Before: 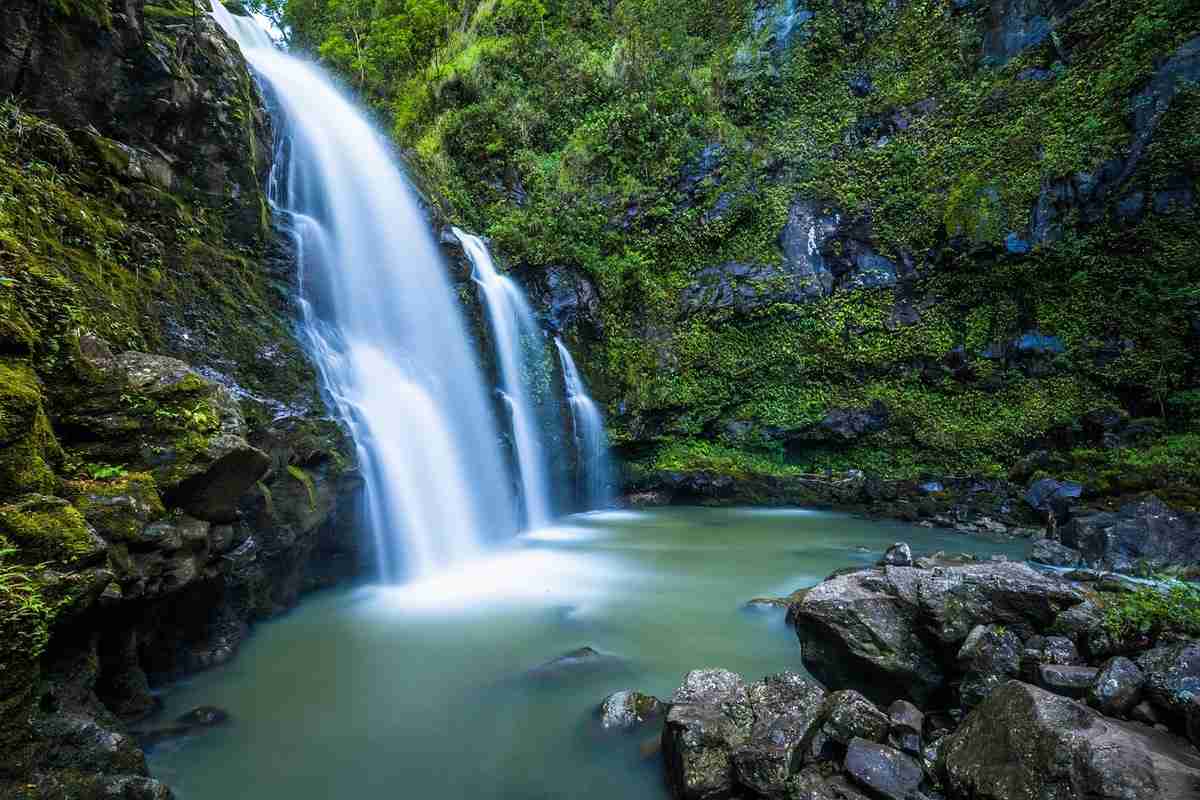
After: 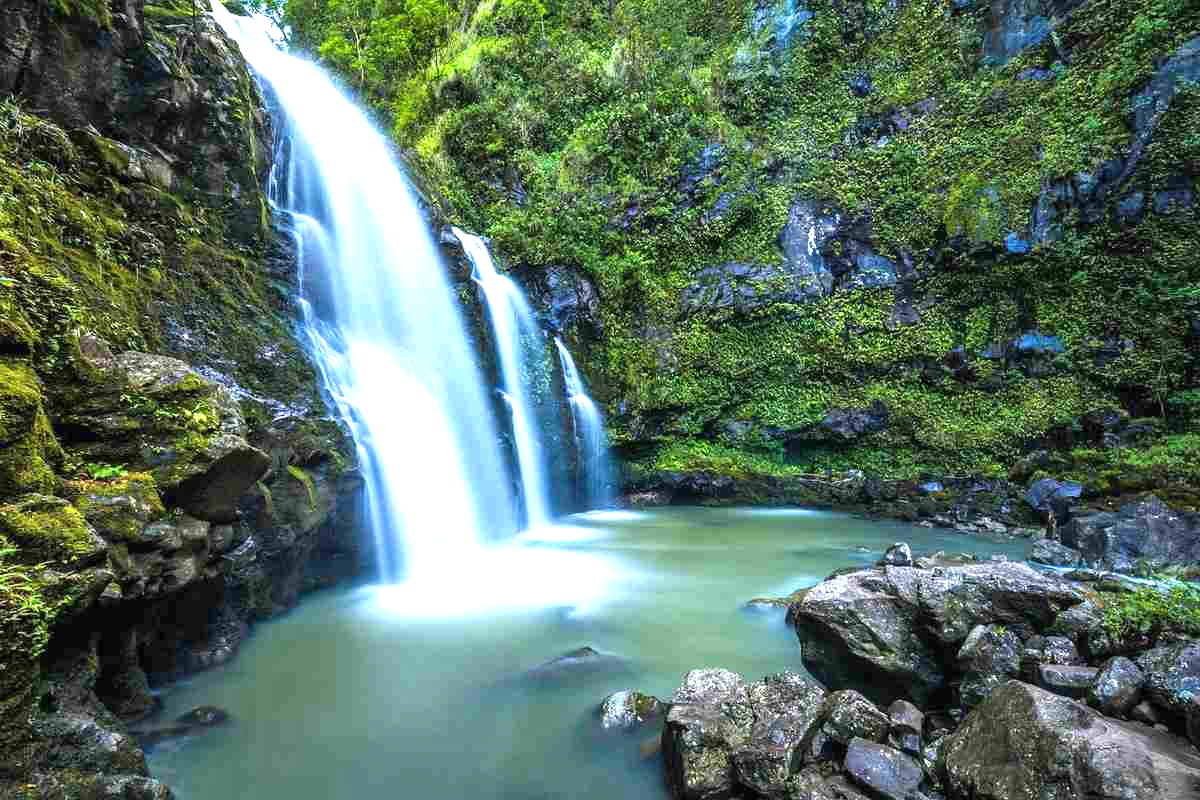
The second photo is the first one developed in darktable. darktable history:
shadows and highlights: shadows 49, highlights -41, soften with gaussian
exposure: black level correction 0, exposure 1 EV, compensate exposure bias true, compensate highlight preservation false
